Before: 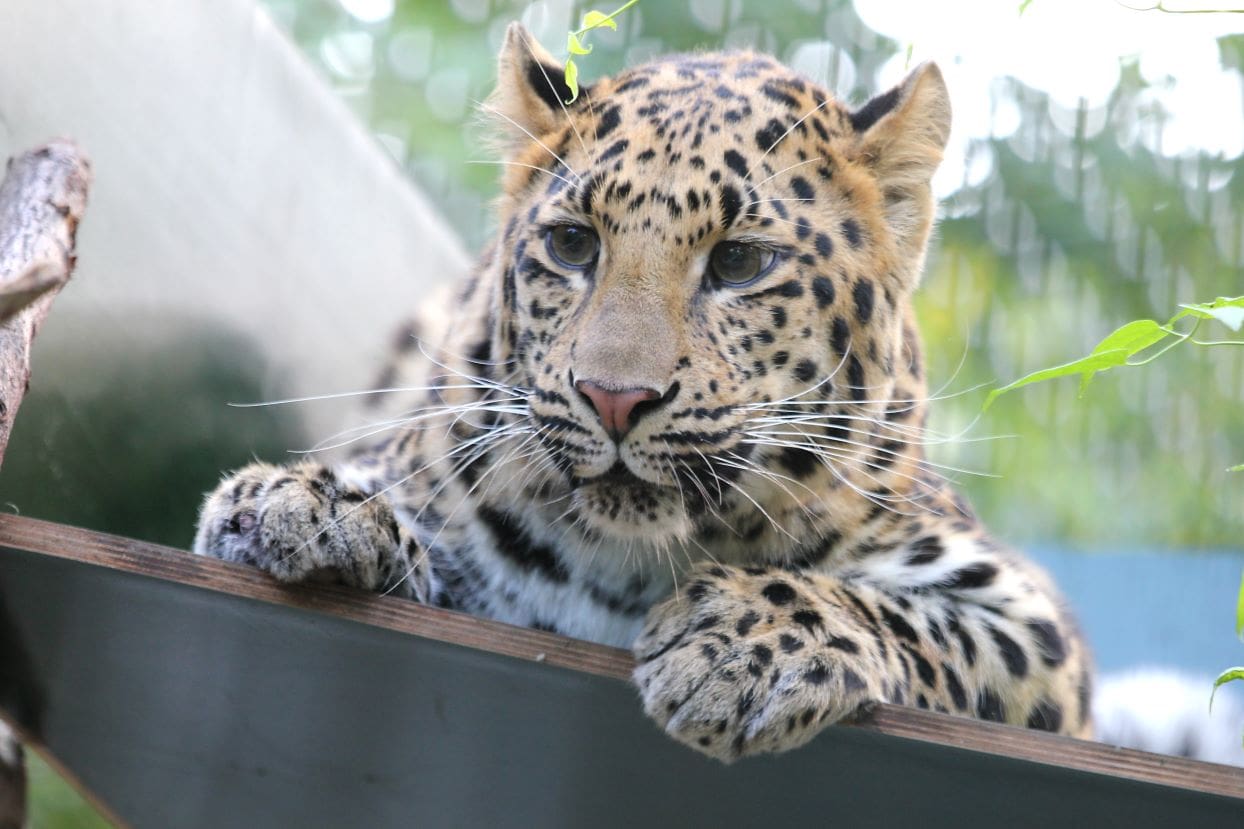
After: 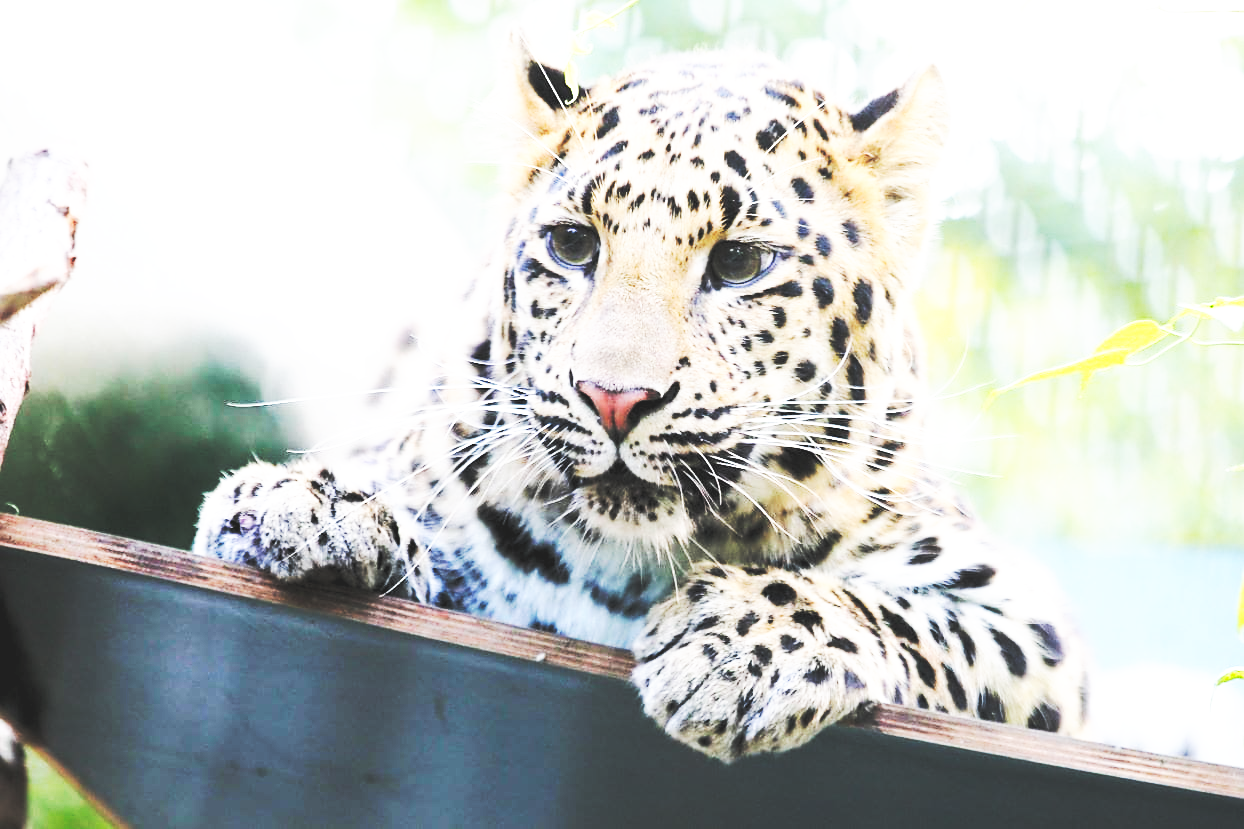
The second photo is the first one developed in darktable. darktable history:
base curve: curves: ch0 [(0, 0.015) (0.085, 0.116) (0.134, 0.298) (0.19, 0.545) (0.296, 0.764) (0.599, 0.982) (1, 1)], preserve colors none
contrast equalizer: octaves 7, y [[0.6 ×6], [0.55 ×6], [0 ×6], [0 ×6], [0 ×6]], mix -0.3
sharpen: radius 1.864, amount 0.398, threshold 1.271
rgb levels: levels [[0.01, 0.419, 0.839], [0, 0.5, 1], [0, 0.5, 1]]
